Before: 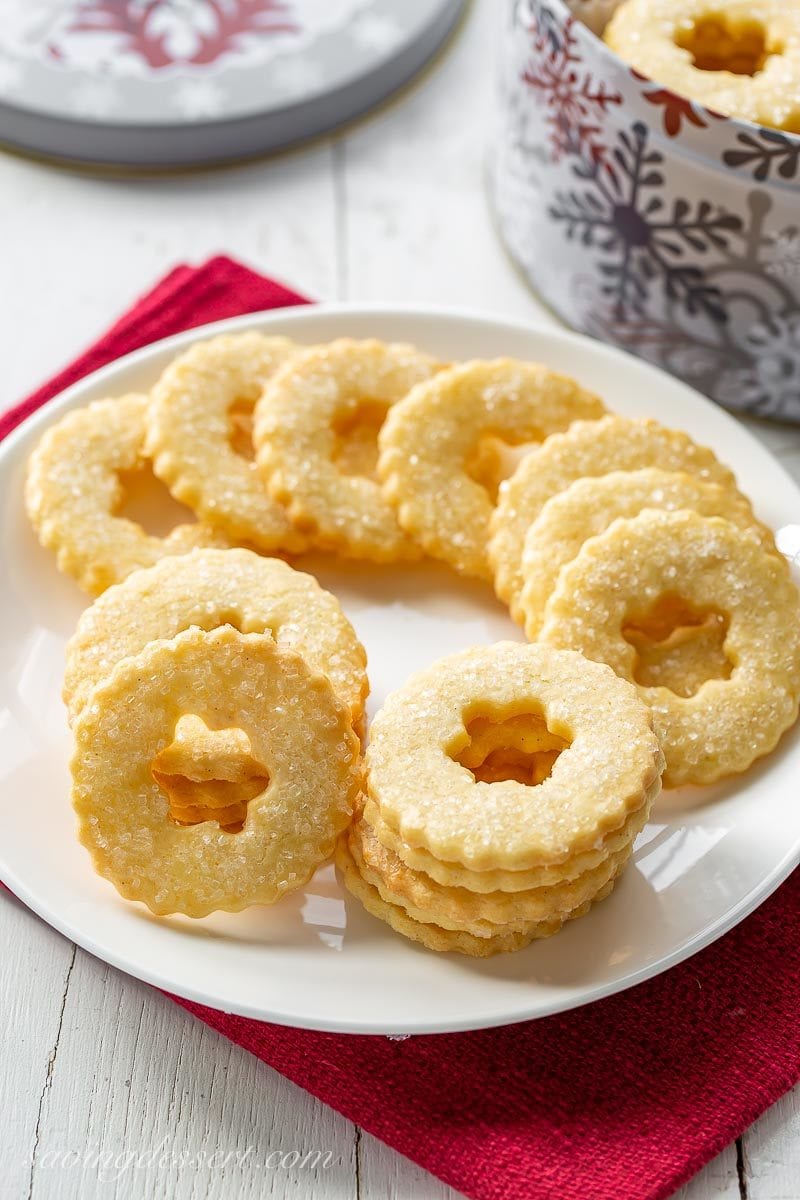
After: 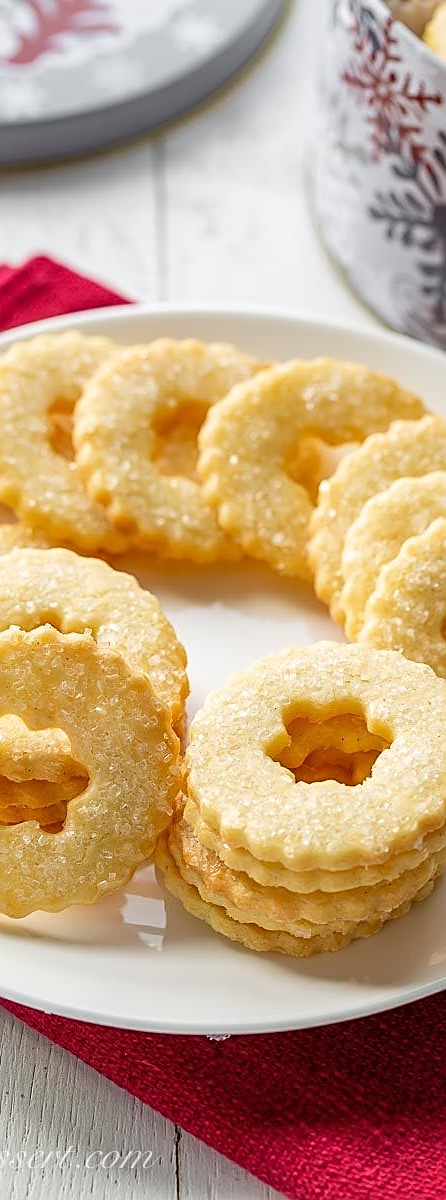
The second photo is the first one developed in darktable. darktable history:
crop and rotate: left 22.581%, right 21.562%
sharpen: on, module defaults
